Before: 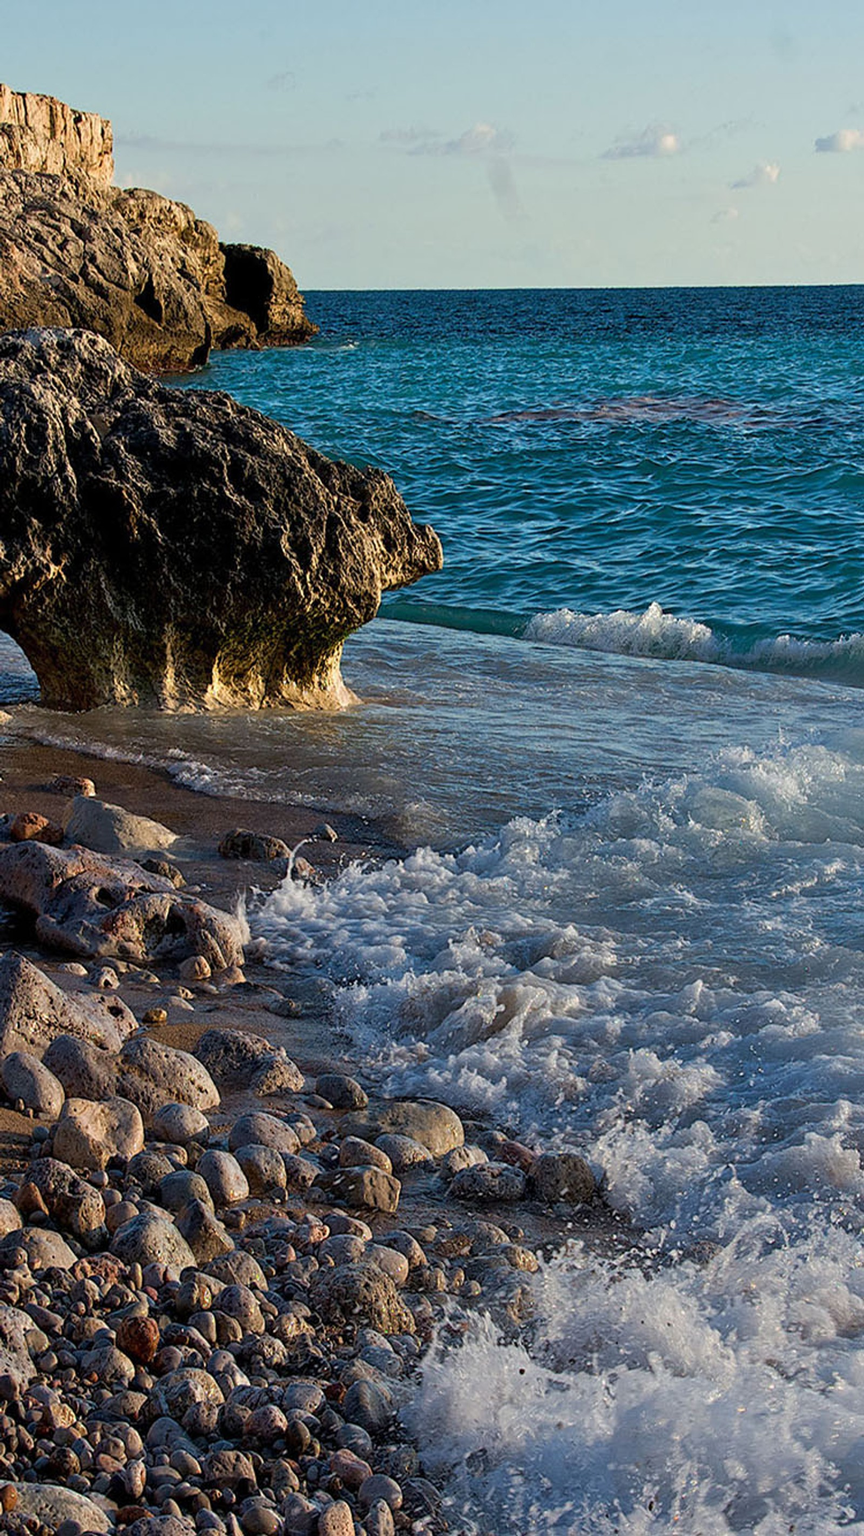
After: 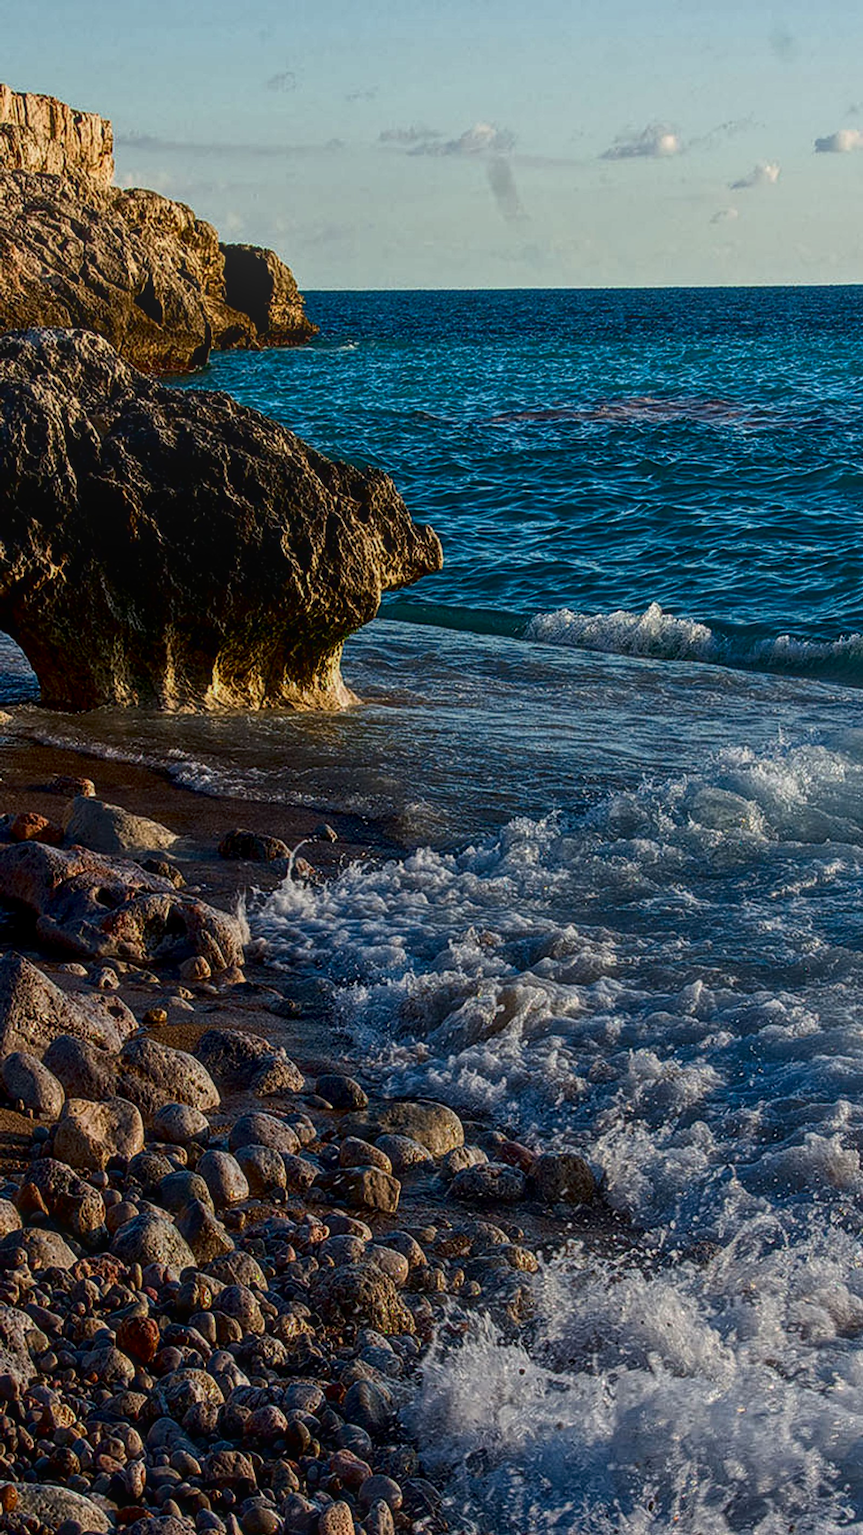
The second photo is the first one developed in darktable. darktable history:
local contrast: highlights 66%, shadows 33%, detail 166%, midtone range 0.2
contrast brightness saturation: contrast 0.19, brightness -0.24, saturation 0.11
